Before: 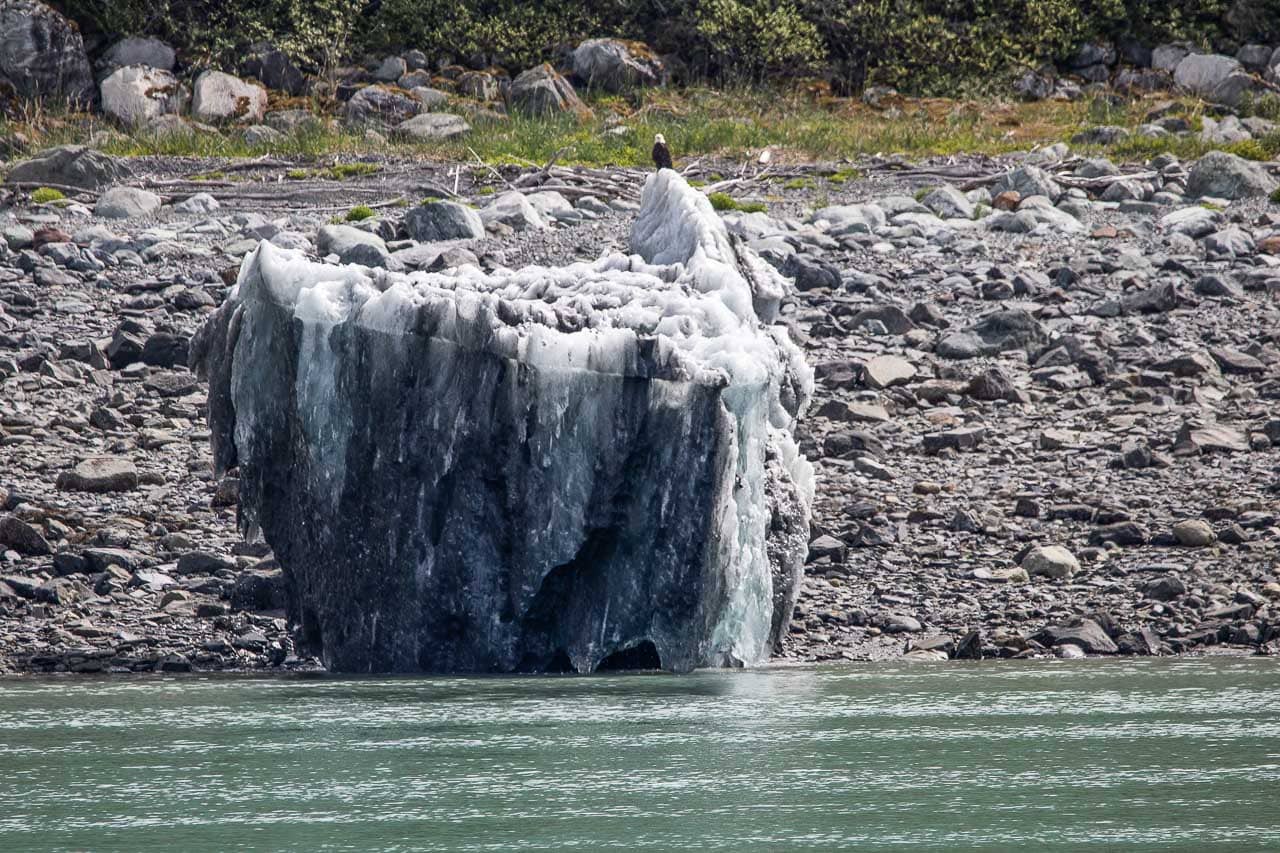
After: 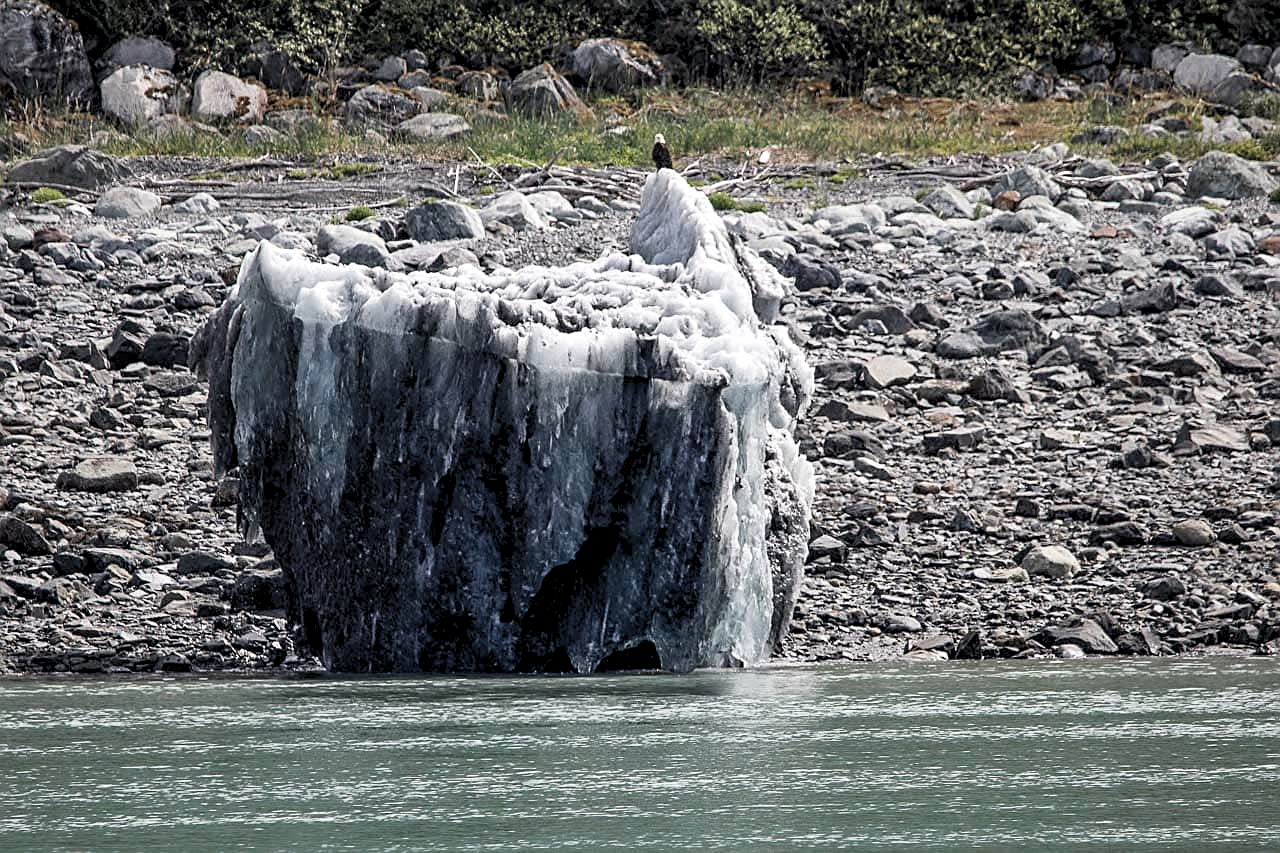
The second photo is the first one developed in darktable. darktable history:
levels: levels [0.073, 0.497, 0.972]
sharpen: on, module defaults
color zones: curves: ch0 [(0, 0.5) (0.125, 0.4) (0.25, 0.5) (0.375, 0.4) (0.5, 0.4) (0.625, 0.35) (0.75, 0.35) (0.875, 0.5)]; ch1 [(0, 0.35) (0.125, 0.45) (0.25, 0.35) (0.375, 0.35) (0.5, 0.35) (0.625, 0.35) (0.75, 0.45) (0.875, 0.35)]; ch2 [(0, 0.6) (0.125, 0.5) (0.25, 0.5) (0.375, 0.6) (0.5, 0.6) (0.625, 0.5) (0.75, 0.5) (0.875, 0.5)]
